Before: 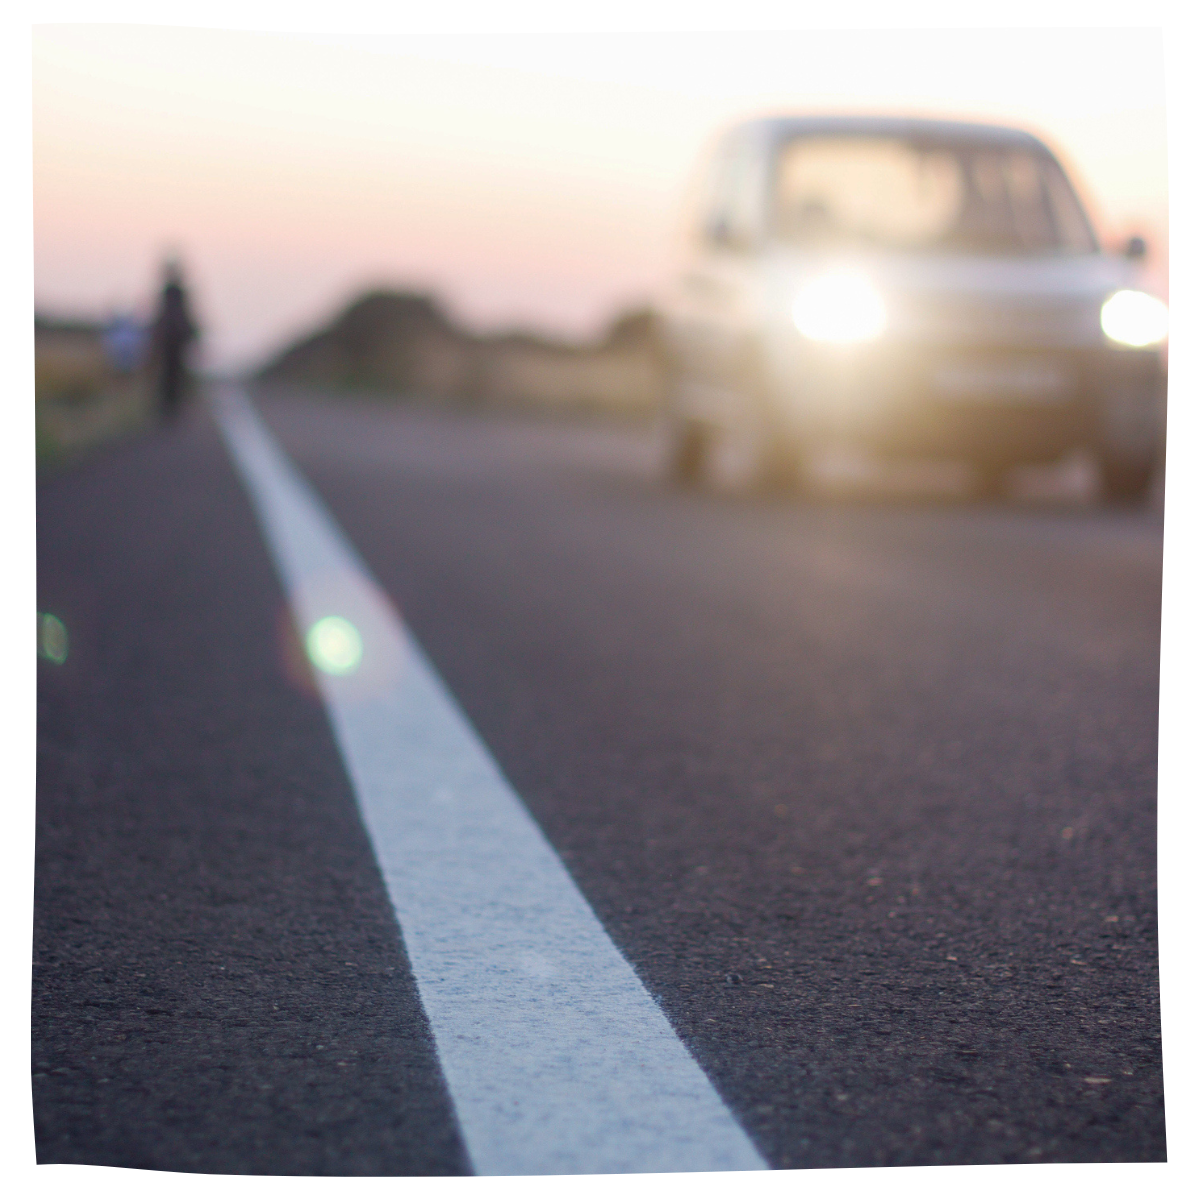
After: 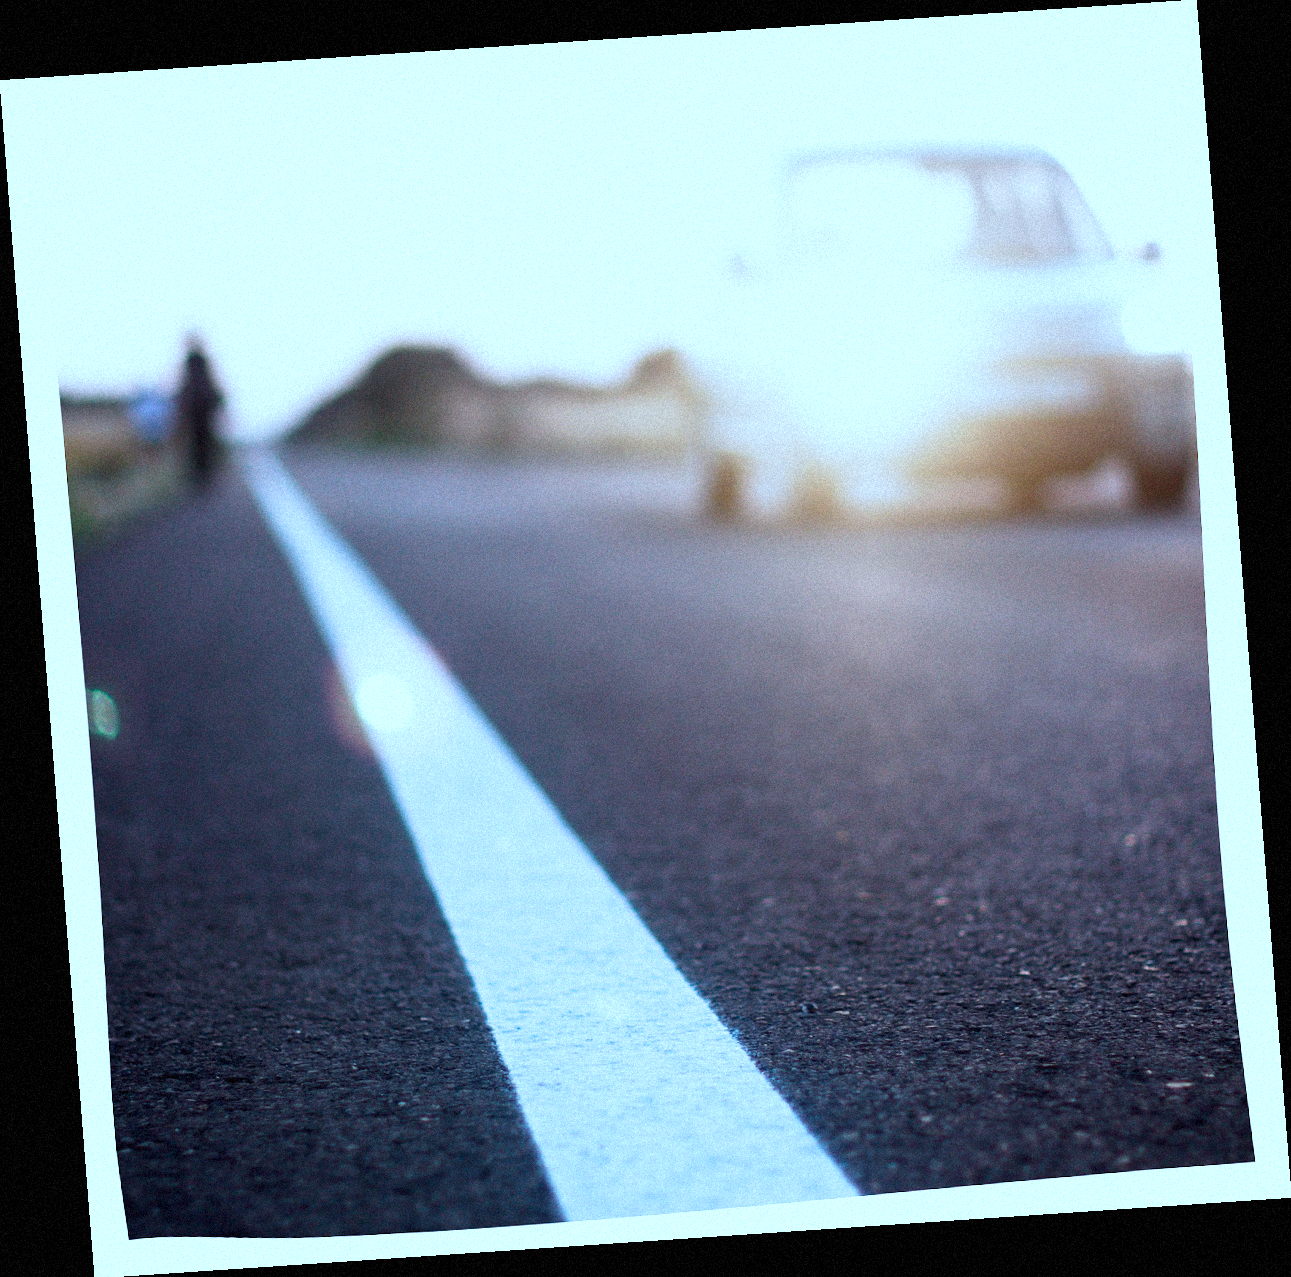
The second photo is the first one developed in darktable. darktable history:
rotate and perspective: rotation -4.2°, shear 0.006, automatic cropping off
filmic rgb: middle gray luminance 12.74%, black relative exposure -10.13 EV, white relative exposure 3.47 EV, threshold 6 EV, target black luminance 0%, hardness 5.74, latitude 44.69%, contrast 1.221, highlights saturation mix 5%, shadows ↔ highlights balance 26.78%, add noise in highlights 0, preserve chrominance no, color science v3 (2019), use custom middle-gray values true, iterations of high-quality reconstruction 0, contrast in highlights soft, enable highlight reconstruction true
grain: mid-tones bias 0%
tone equalizer: -8 EV -0.75 EV, -7 EV -0.7 EV, -6 EV -0.6 EV, -5 EV -0.4 EV, -3 EV 0.4 EV, -2 EV 0.6 EV, -1 EV 0.7 EV, +0 EV 0.75 EV, edges refinement/feathering 500, mask exposure compensation -1.57 EV, preserve details no
color correction: highlights a* -9.35, highlights b* -23.15
color balance: contrast -0.5%
